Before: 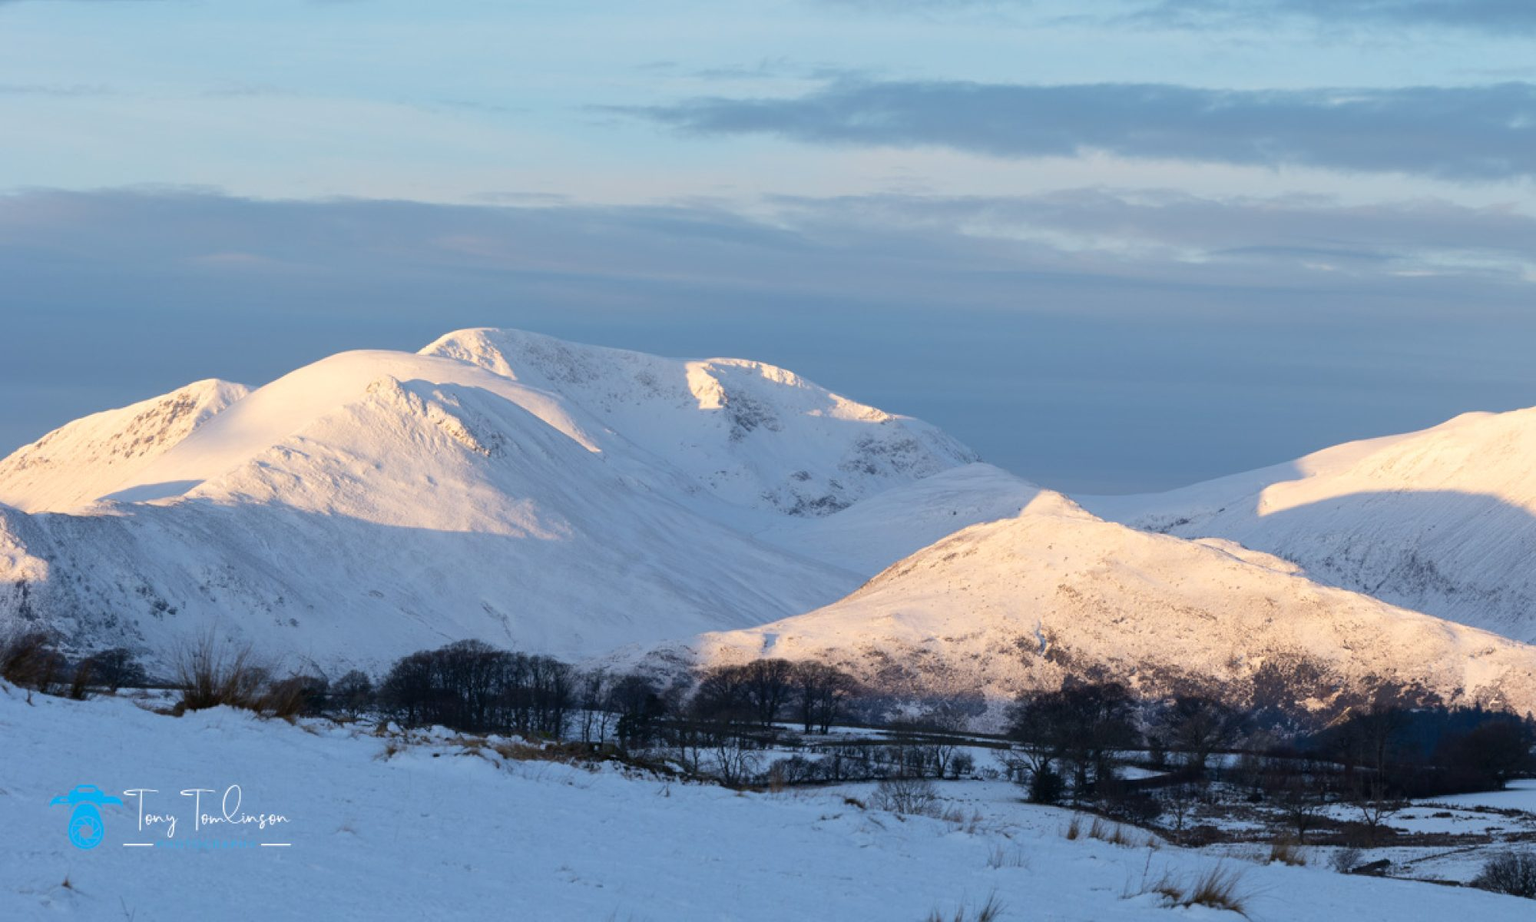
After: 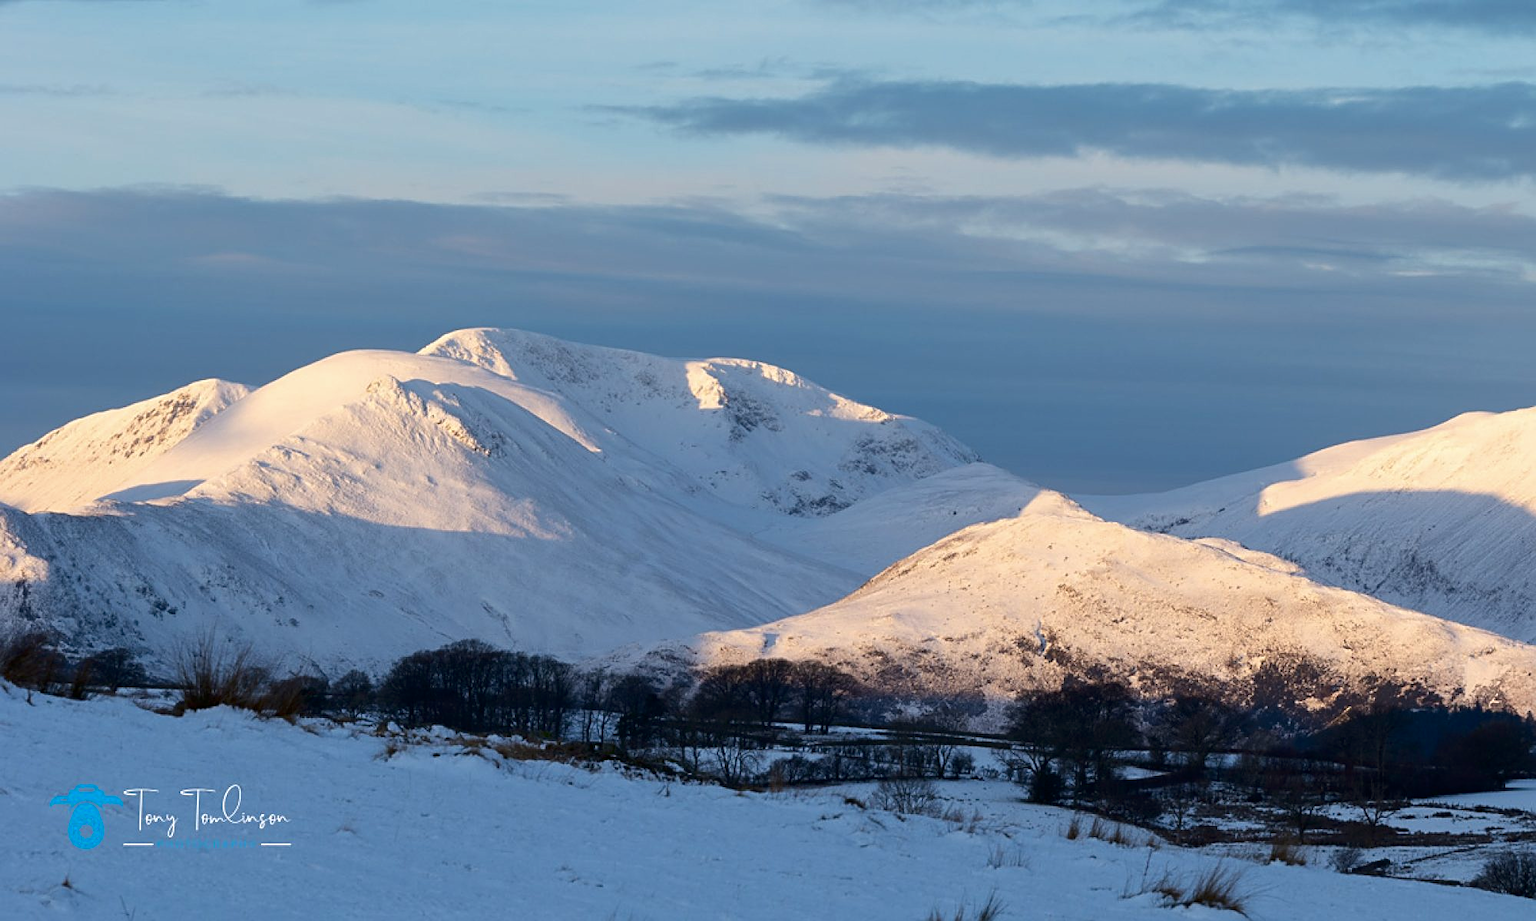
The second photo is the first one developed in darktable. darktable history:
sharpen: on, module defaults
contrast brightness saturation: contrast 0.07, brightness -0.13, saturation 0.06
